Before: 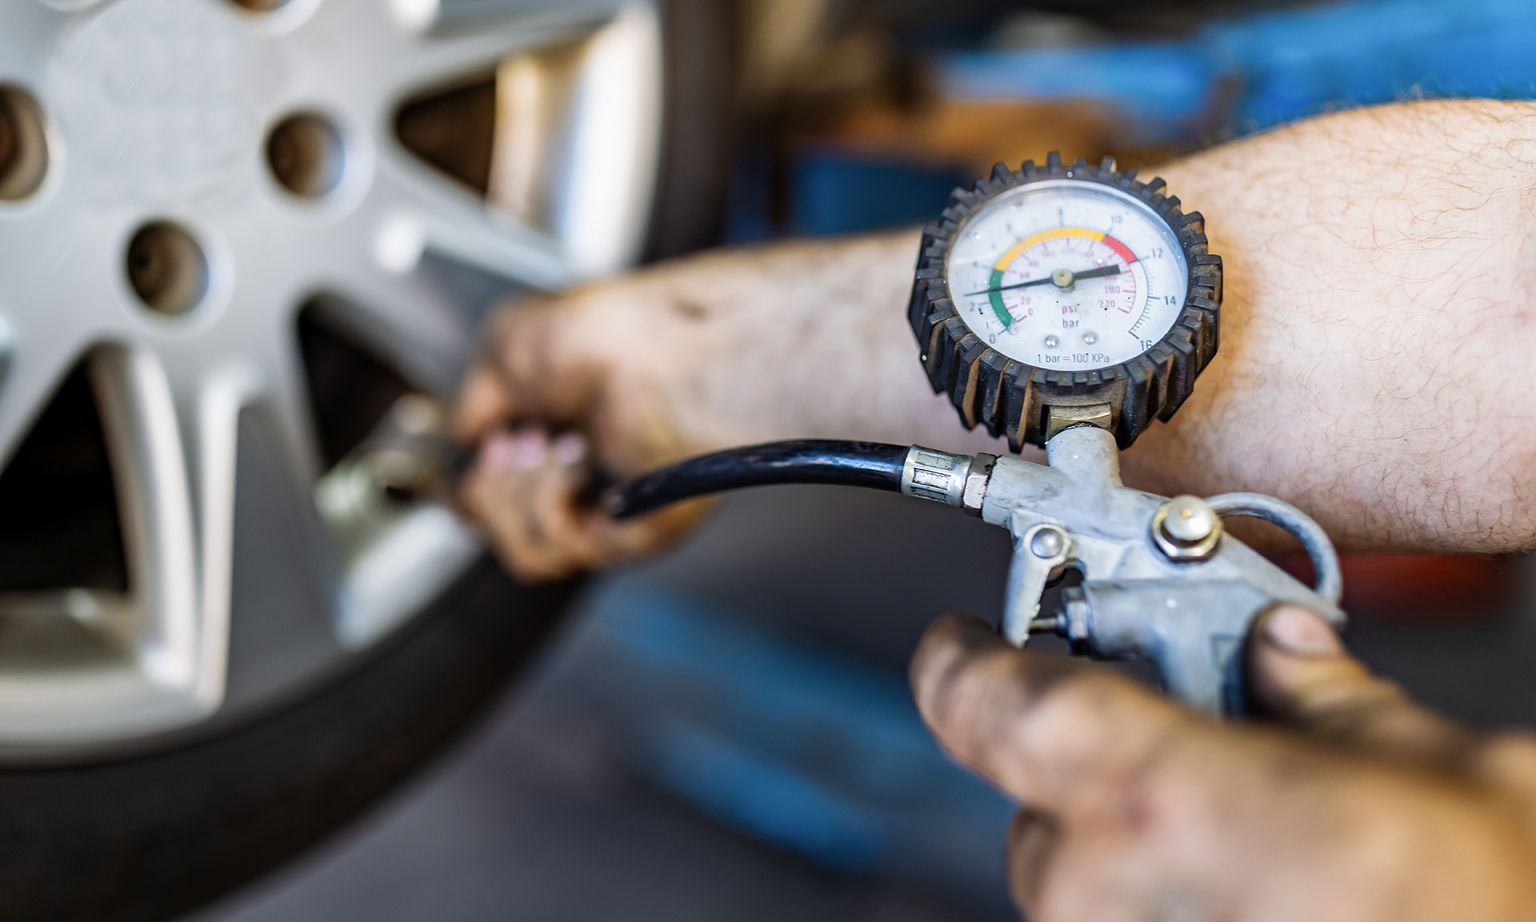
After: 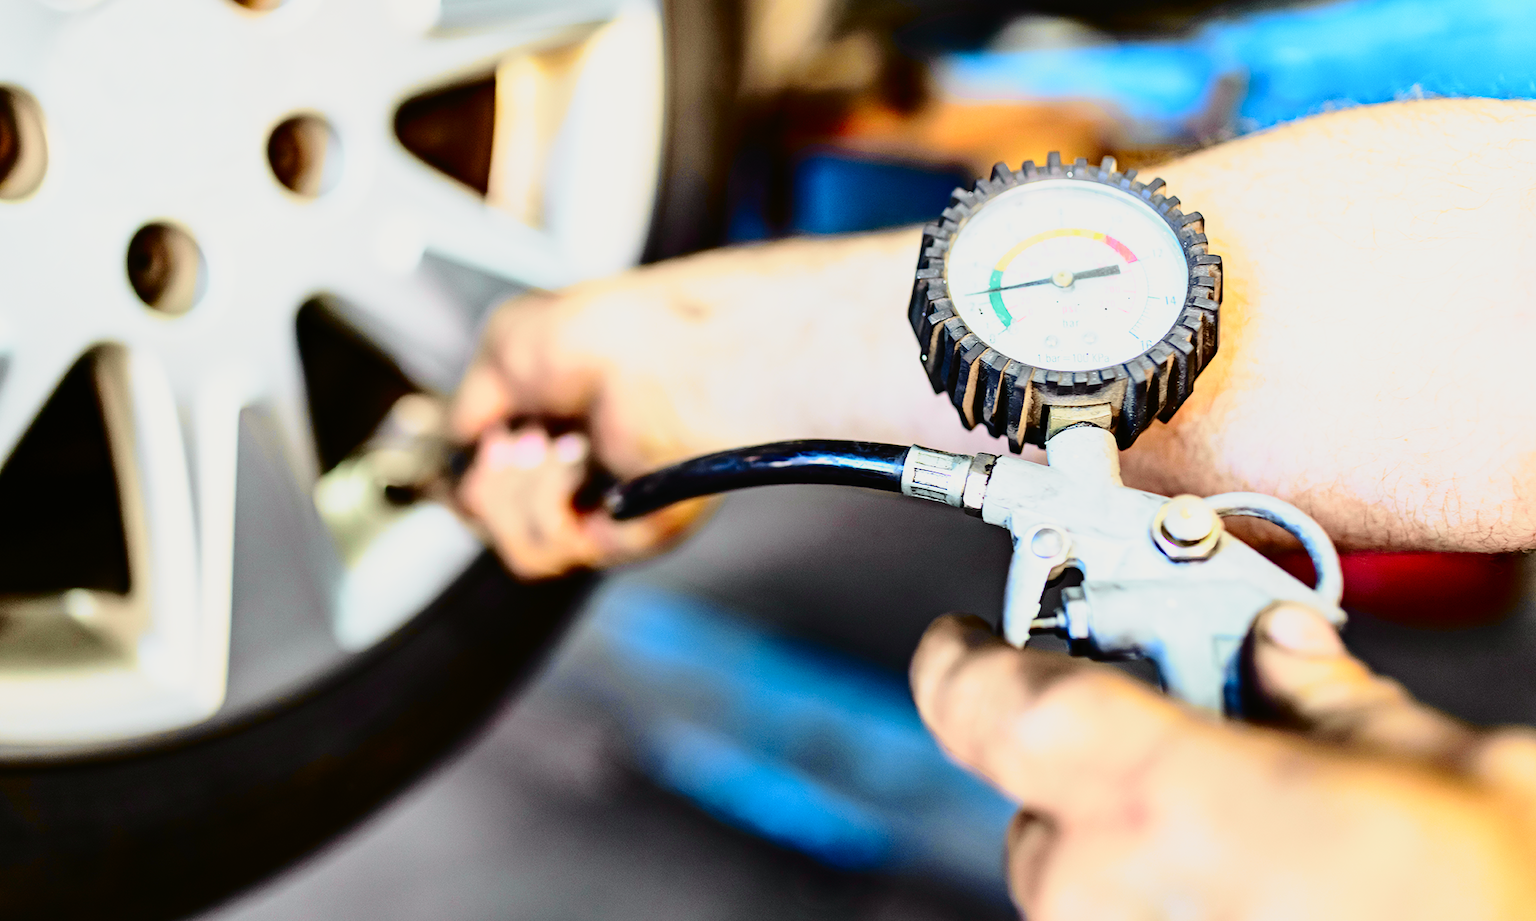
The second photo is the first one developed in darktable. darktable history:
tone curve: curves: ch0 [(0, 0.006) (0.184, 0.117) (0.405, 0.46) (0.456, 0.528) (0.634, 0.728) (0.877, 0.89) (0.984, 0.935)]; ch1 [(0, 0) (0.443, 0.43) (0.492, 0.489) (0.566, 0.579) (0.595, 0.625) (0.608, 0.667) (0.65, 0.729) (1, 1)]; ch2 [(0, 0) (0.33, 0.301) (0.421, 0.443) (0.447, 0.489) (0.492, 0.498) (0.537, 0.583) (0.586, 0.591) (0.663, 0.686) (1, 1)], color space Lab, independent channels, preserve colors none
base curve: curves: ch0 [(0, 0) (0.012, 0.01) (0.073, 0.168) (0.31, 0.711) (0.645, 0.957) (1, 1)], preserve colors none
